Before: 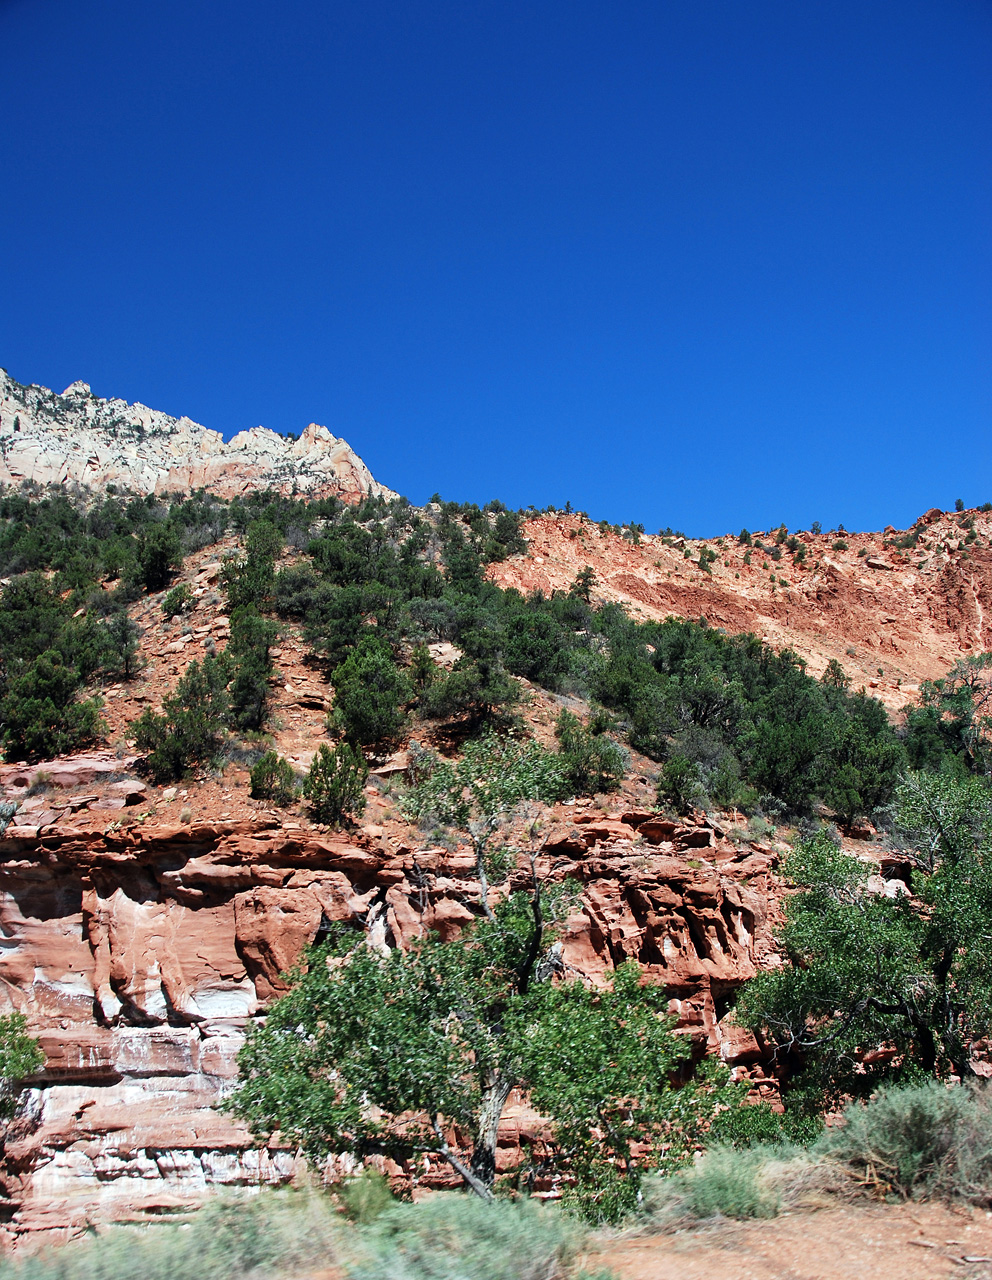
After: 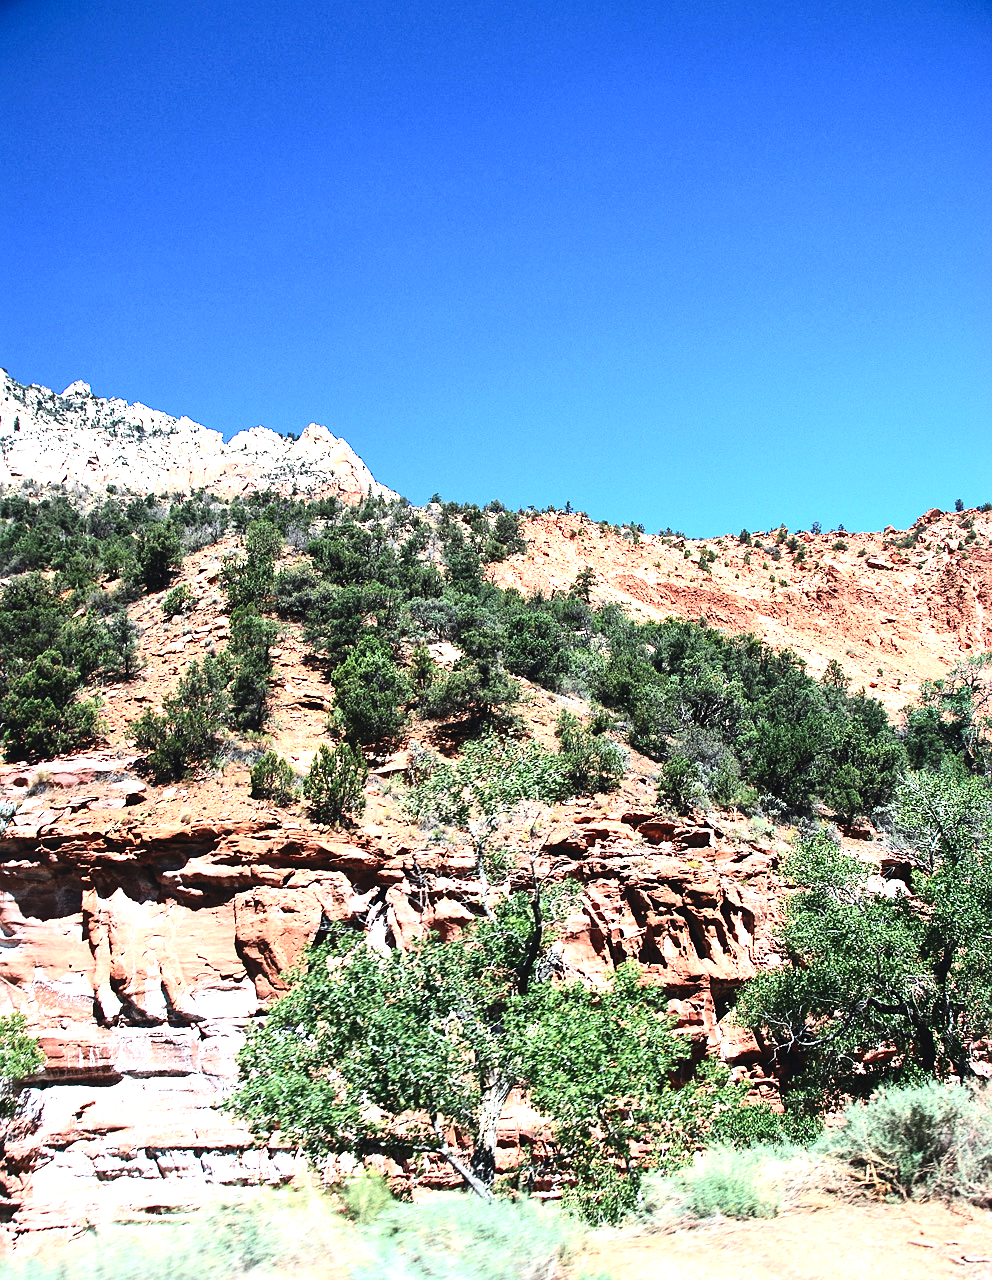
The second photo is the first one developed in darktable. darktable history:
contrast brightness saturation: contrast 0.287
sharpen: radius 1.228, amount 0.302, threshold 0.146
exposure: black level correction -0.005, exposure 0.621 EV, compensate exposure bias true, compensate highlight preservation false
local contrast: mode bilateral grid, contrast 21, coarseness 49, detail 119%, midtone range 0.2
